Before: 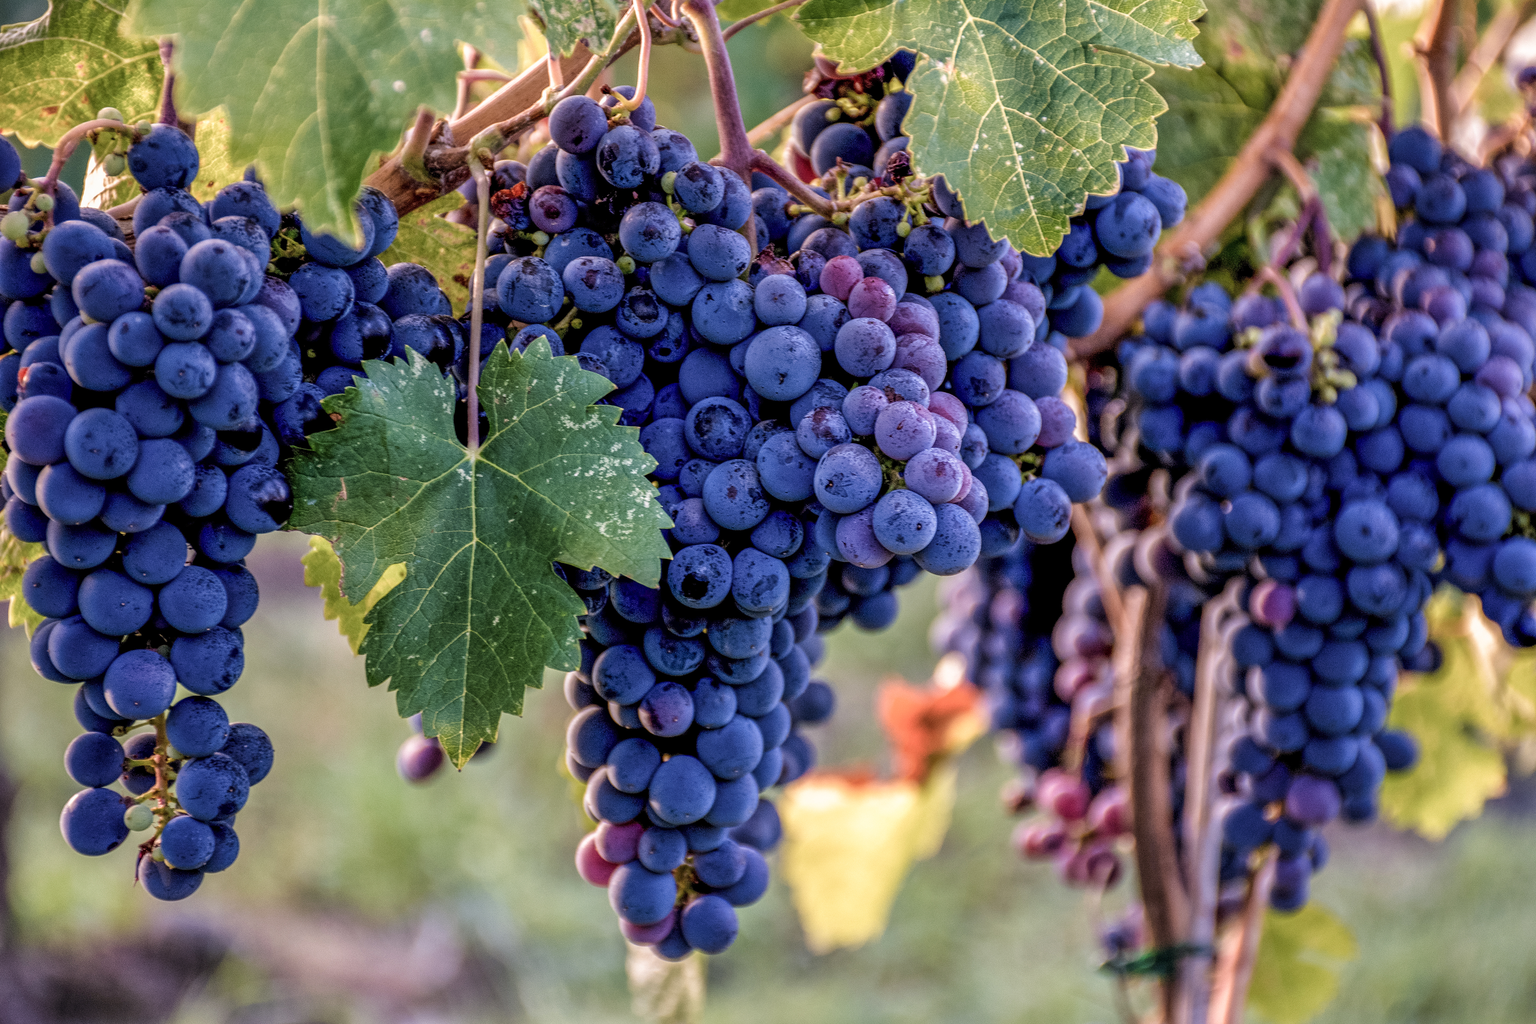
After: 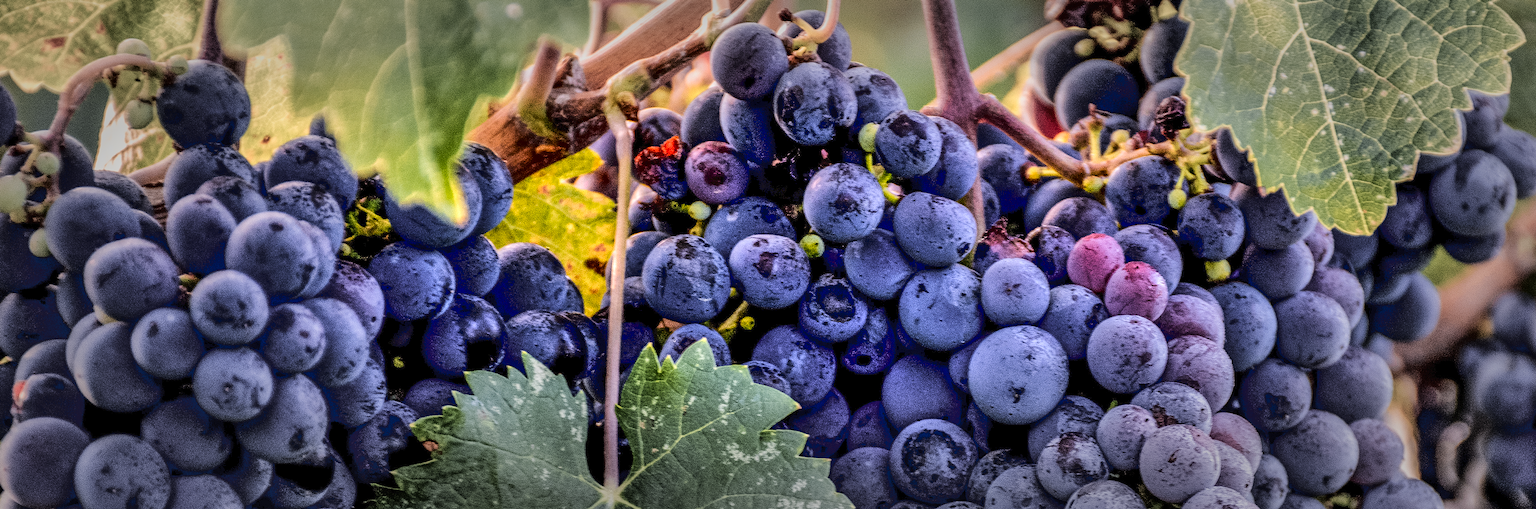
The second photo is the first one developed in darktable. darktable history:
crop: left 0.568%, top 7.649%, right 23.368%, bottom 54.488%
shadows and highlights: soften with gaussian
vignetting: fall-off start 48.17%, automatic ratio true, width/height ratio 1.282
local contrast: highlights 106%, shadows 99%, detail 120%, midtone range 0.2
tone curve: curves: ch0 [(0, 0) (0.003, 0.044) (0.011, 0.045) (0.025, 0.048) (0.044, 0.051) (0.069, 0.065) (0.1, 0.08) (0.136, 0.108) (0.177, 0.152) (0.224, 0.216) (0.277, 0.305) (0.335, 0.392) (0.399, 0.481) (0.468, 0.579) (0.543, 0.658) (0.623, 0.729) (0.709, 0.8) (0.801, 0.867) (0.898, 0.93) (1, 1)], color space Lab, linked channels, preserve colors none
contrast brightness saturation: contrast 0.042, saturation 0.068
color zones: curves: ch0 [(0, 0.511) (0.143, 0.531) (0.286, 0.56) (0.429, 0.5) (0.571, 0.5) (0.714, 0.5) (0.857, 0.5) (1, 0.5)]; ch1 [(0, 0.525) (0.143, 0.705) (0.286, 0.715) (0.429, 0.35) (0.571, 0.35) (0.714, 0.35) (0.857, 0.4) (1, 0.4)]; ch2 [(0, 0.572) (0.143, 0.512) (0.286, 0.473) (0.429, 0.45) (0.571, 0.5) (0.714, 0.5) (0.857, 0.518) (1, 0.518)]
